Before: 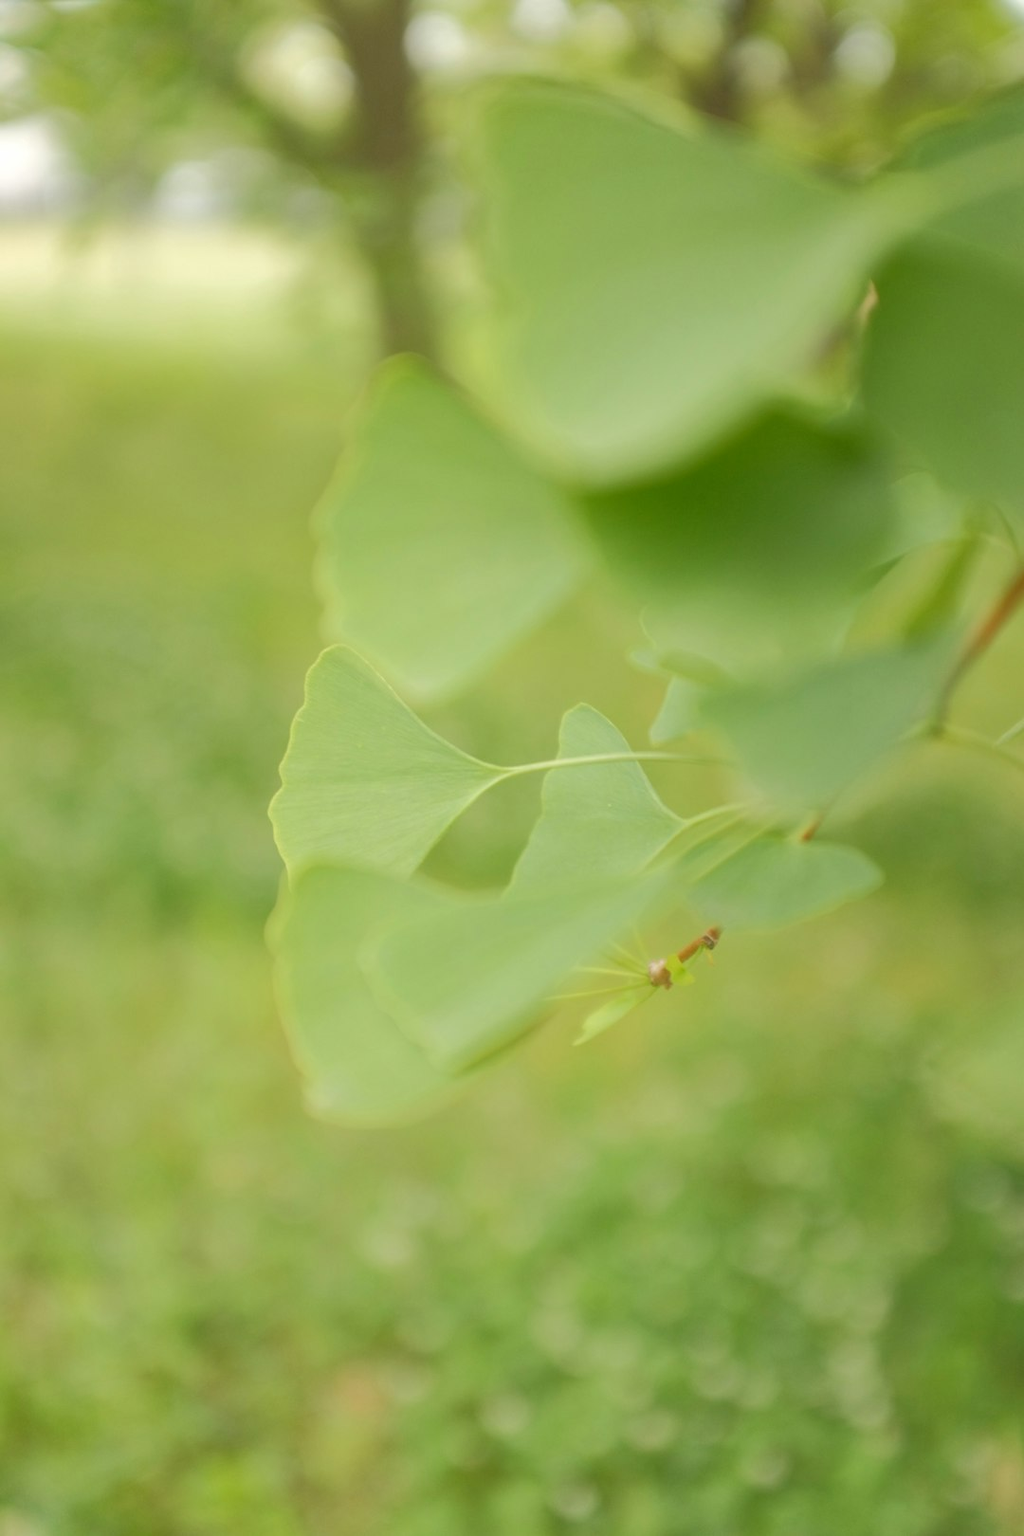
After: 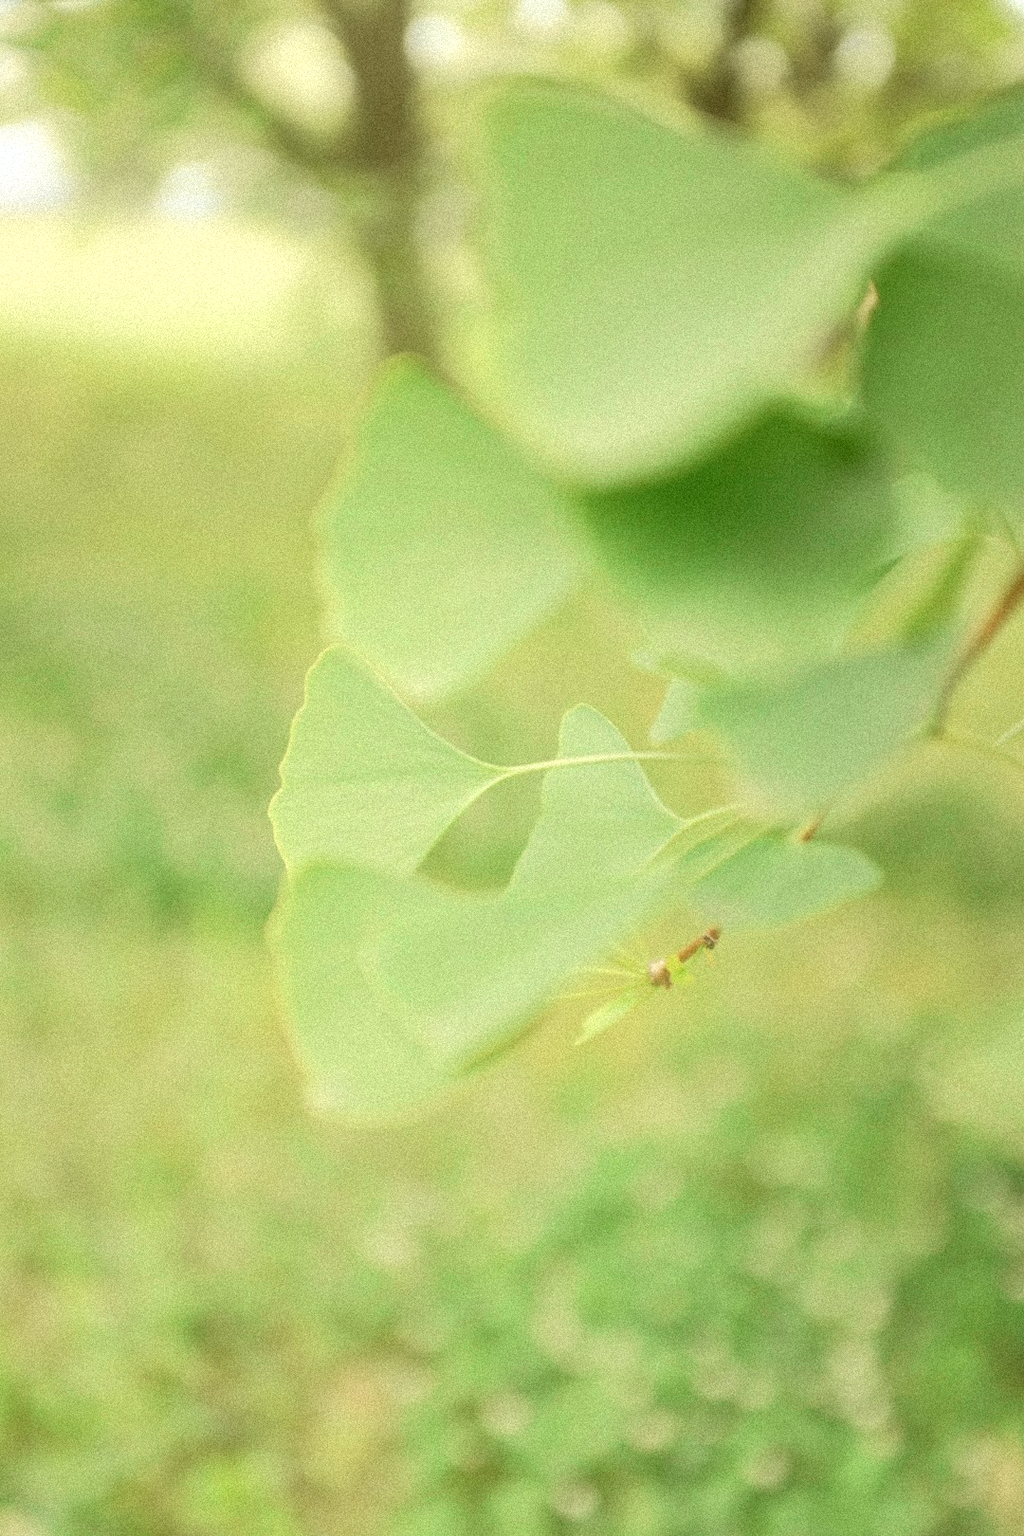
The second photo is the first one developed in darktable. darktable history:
grain: strength 35%, mid-tones bias 0%
tone curve: curves: ch0 [(0, 0.023) (0.087, 0.065) (0.184, 0.168) (0.45, 0.54) (0.57, 0.683) (0.722, 0.825) (0.877, 0.948) (1, 1)]; ch1 [(0, 0) (0.388, 0.369) (0.44, 0.45) (0.495, 0.491) (0.534, 0.528) (0.657, 0.655) (1, 1)]; ch2 [(0, 0) (0.353, 0.317) (0.408, 0.427) (0.5, 0.497) (0.534, 0.544) (0.576, 0.605) (0.625, 0.631) (1, 1)], color space Lab, independent channels, preserve colors none
bloom: size 9%, threshold 100%, strength 7%
local contrast: on, module defaults
